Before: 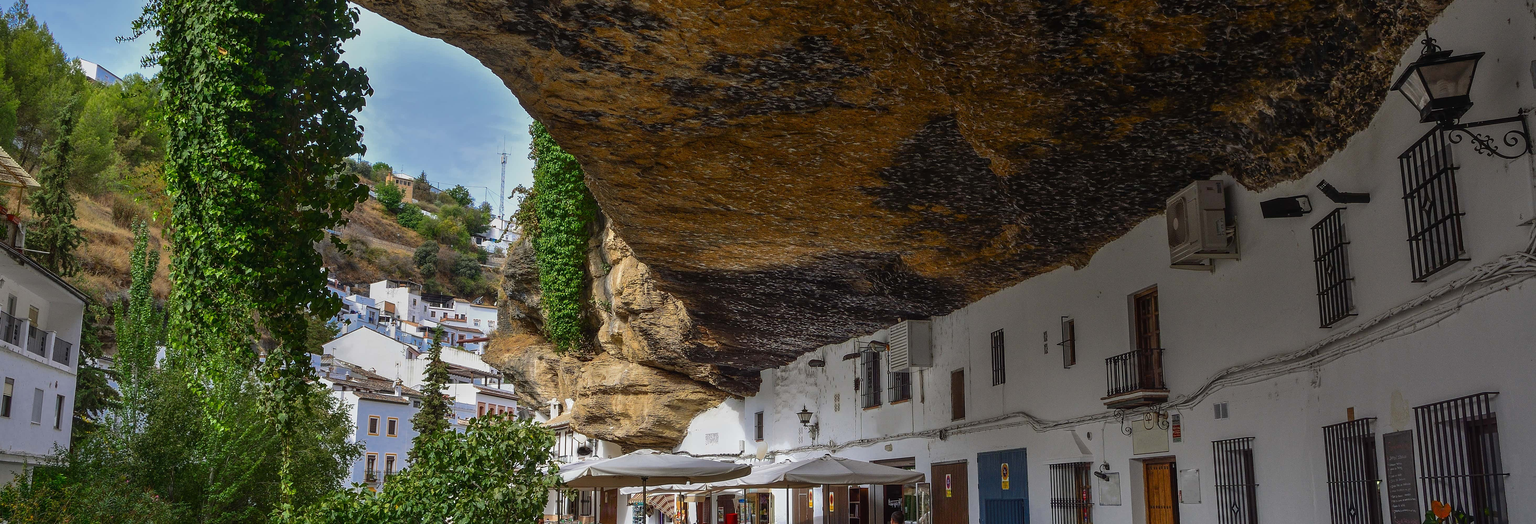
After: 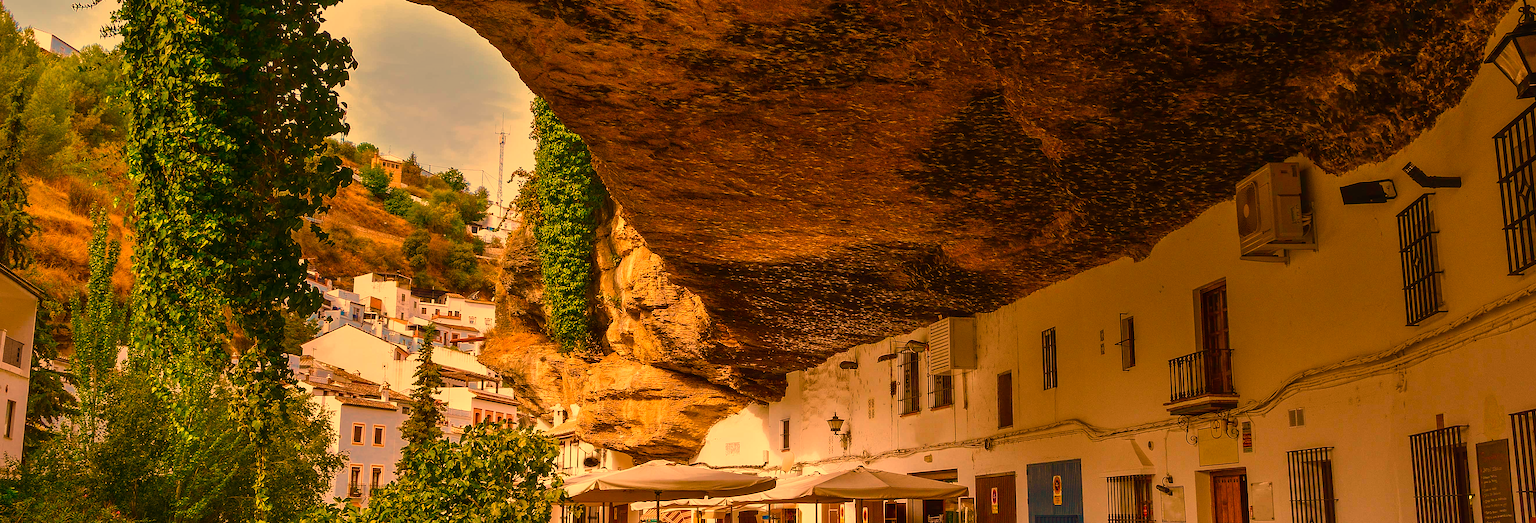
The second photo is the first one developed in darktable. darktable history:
color balance rgb: perceptual saturation grading › global saturation 20%, perceptual saturation grading › highlights -25%, perceptual saturation grading › shadows 50.52%, global vibrance 40.24%
white balance: red 1.467, blue 0.684
crop: left 3.305%, top 6.436%, right 6.389%, bottom 3.258%
